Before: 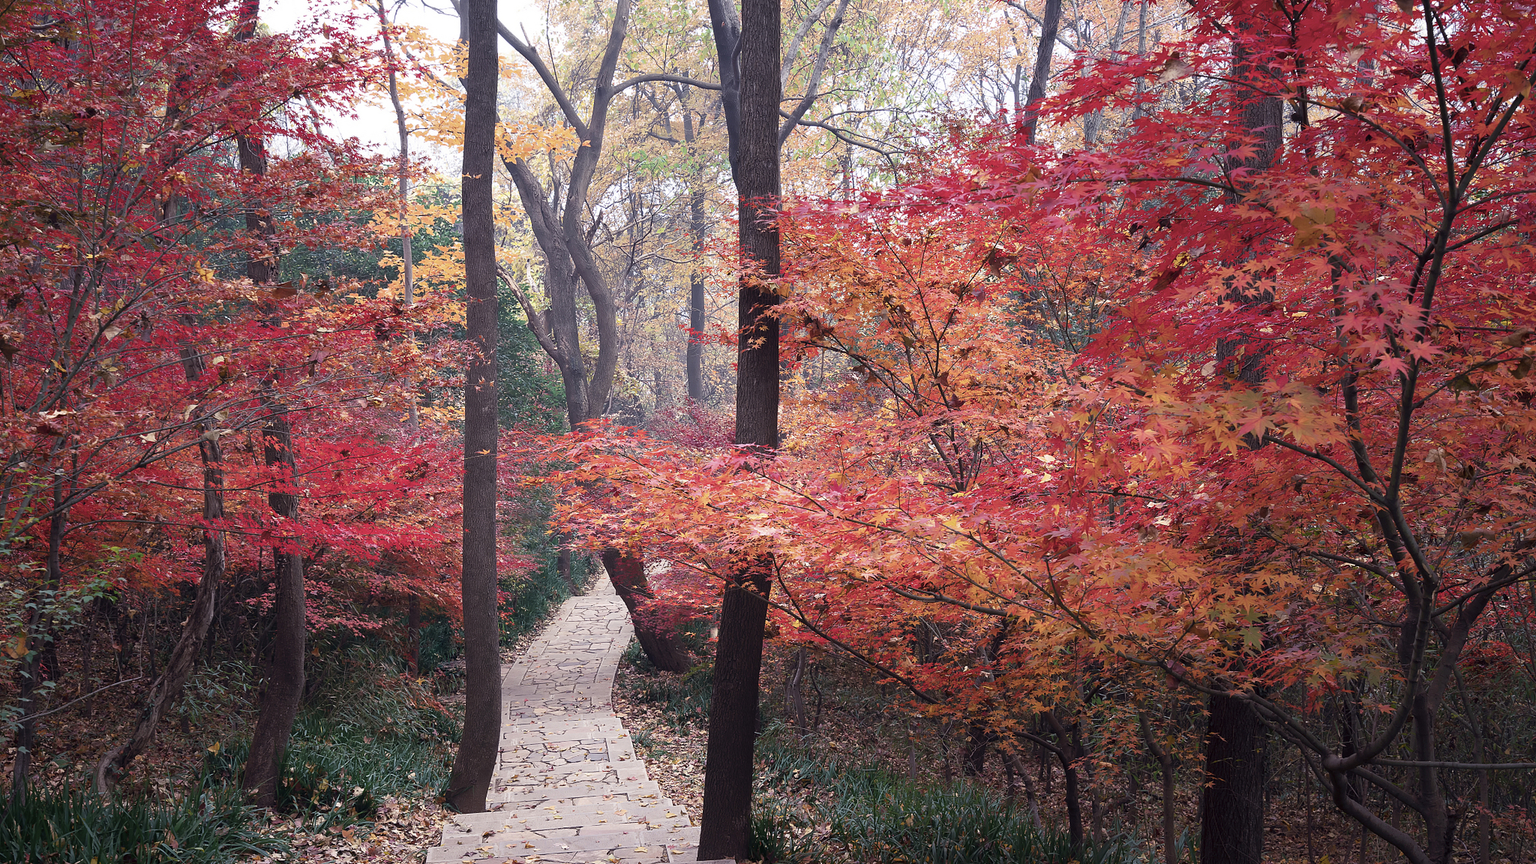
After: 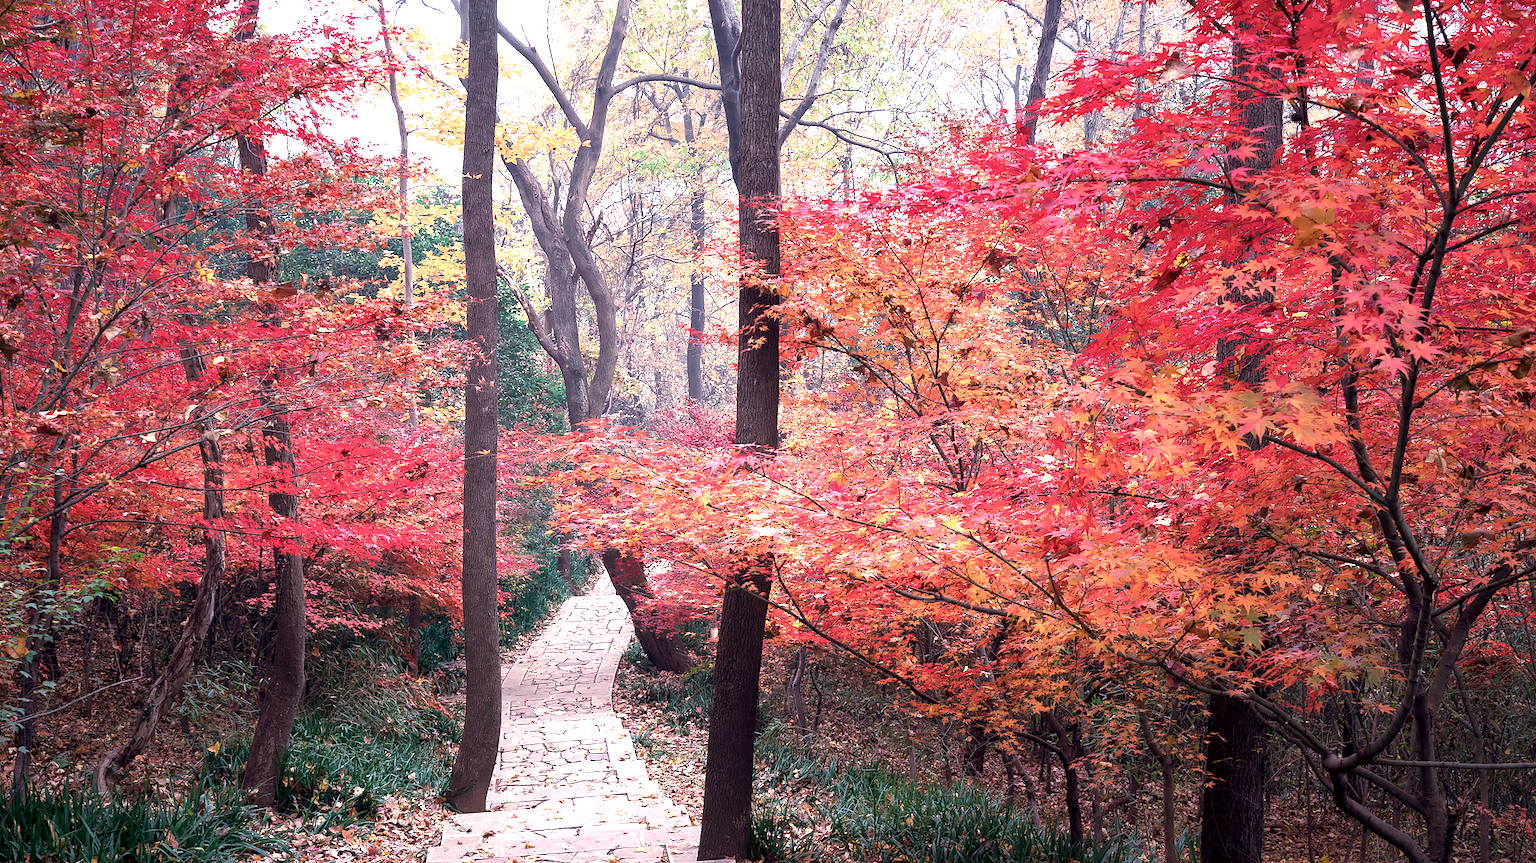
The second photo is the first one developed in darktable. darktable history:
local contrast: highlights 83%, shadows 81%
exposure: black level correction 0, exposure 0.7 EV, compensate exposure bias true, compensate highlight preservation false
white balance: red 1.009, blue 1.027
